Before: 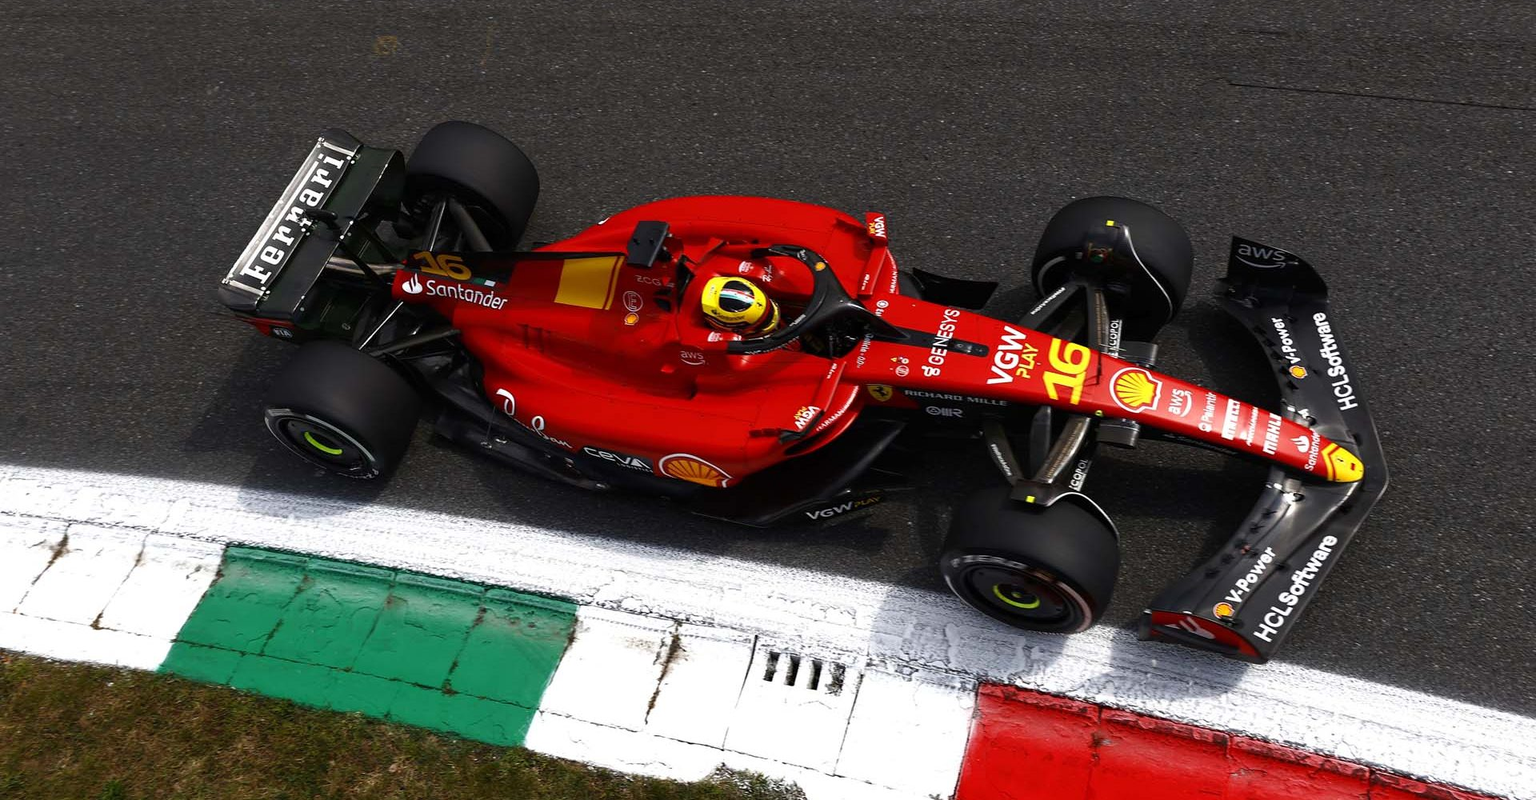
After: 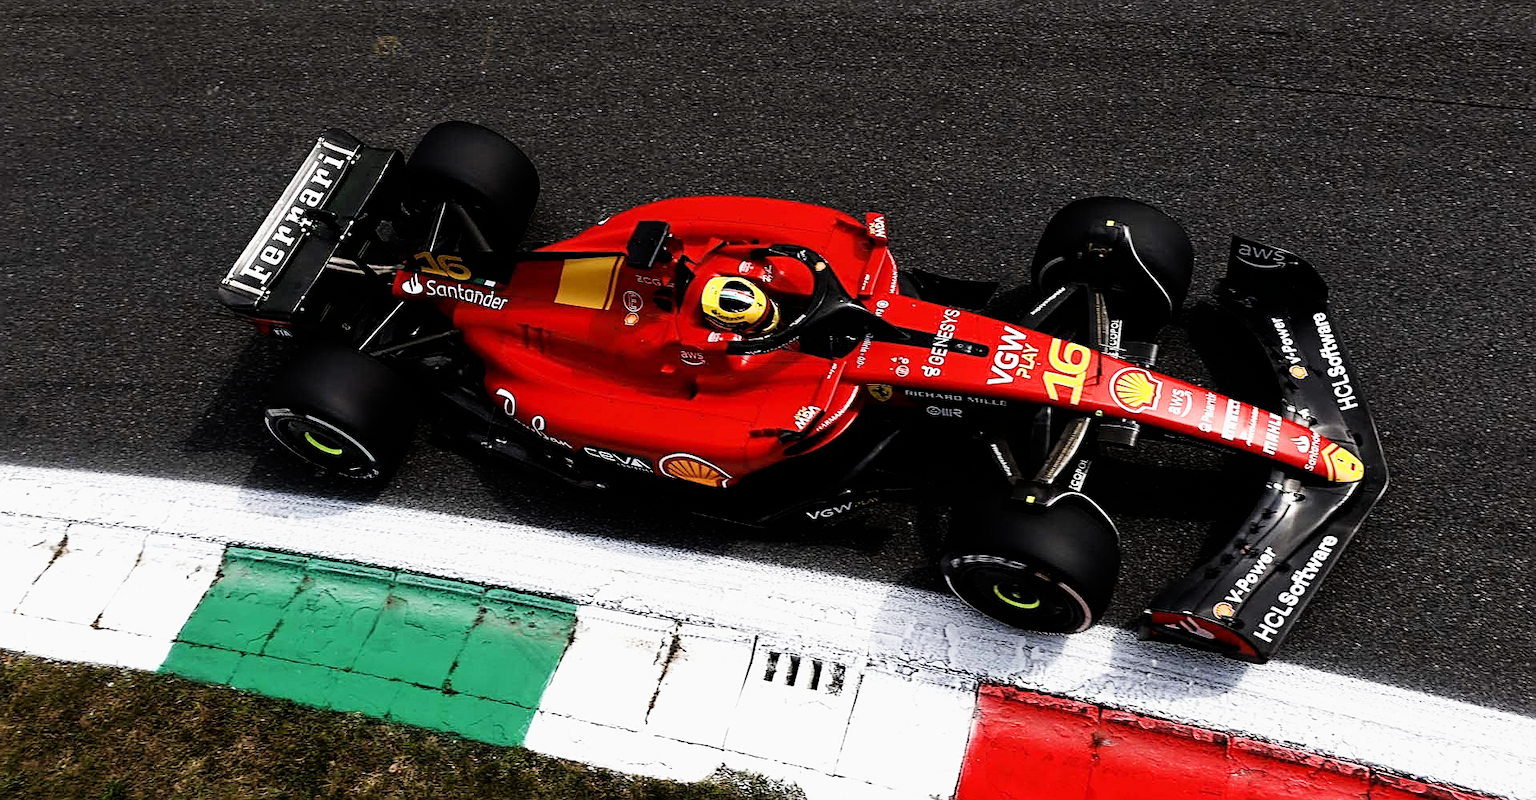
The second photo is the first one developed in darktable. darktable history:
exposure: exposure 0.558 EV, compensate exposure bias true
filmic rgb: black relative exposure -5.12 EV, white relative exposure 3.53 EV, hardness 3.18, contrast 1.391, highlights saturation mix -49.49%, iterations of high-quality reconstruction 10
sharpen: on, module defaults
